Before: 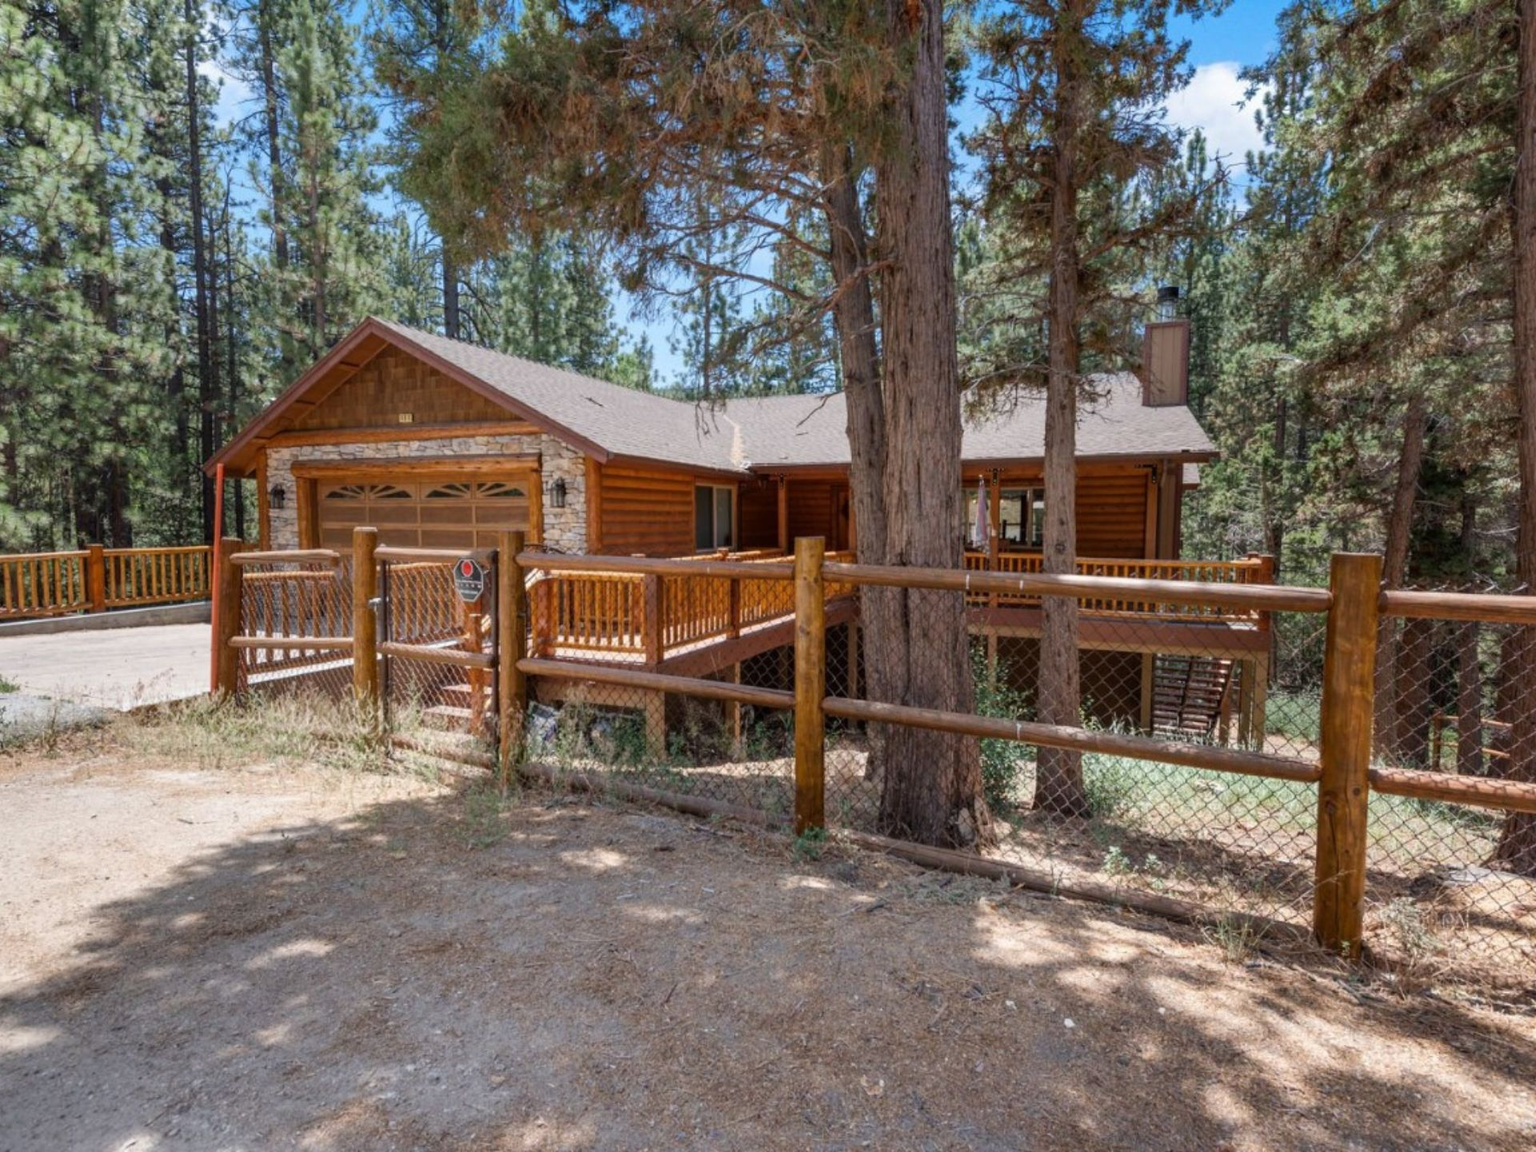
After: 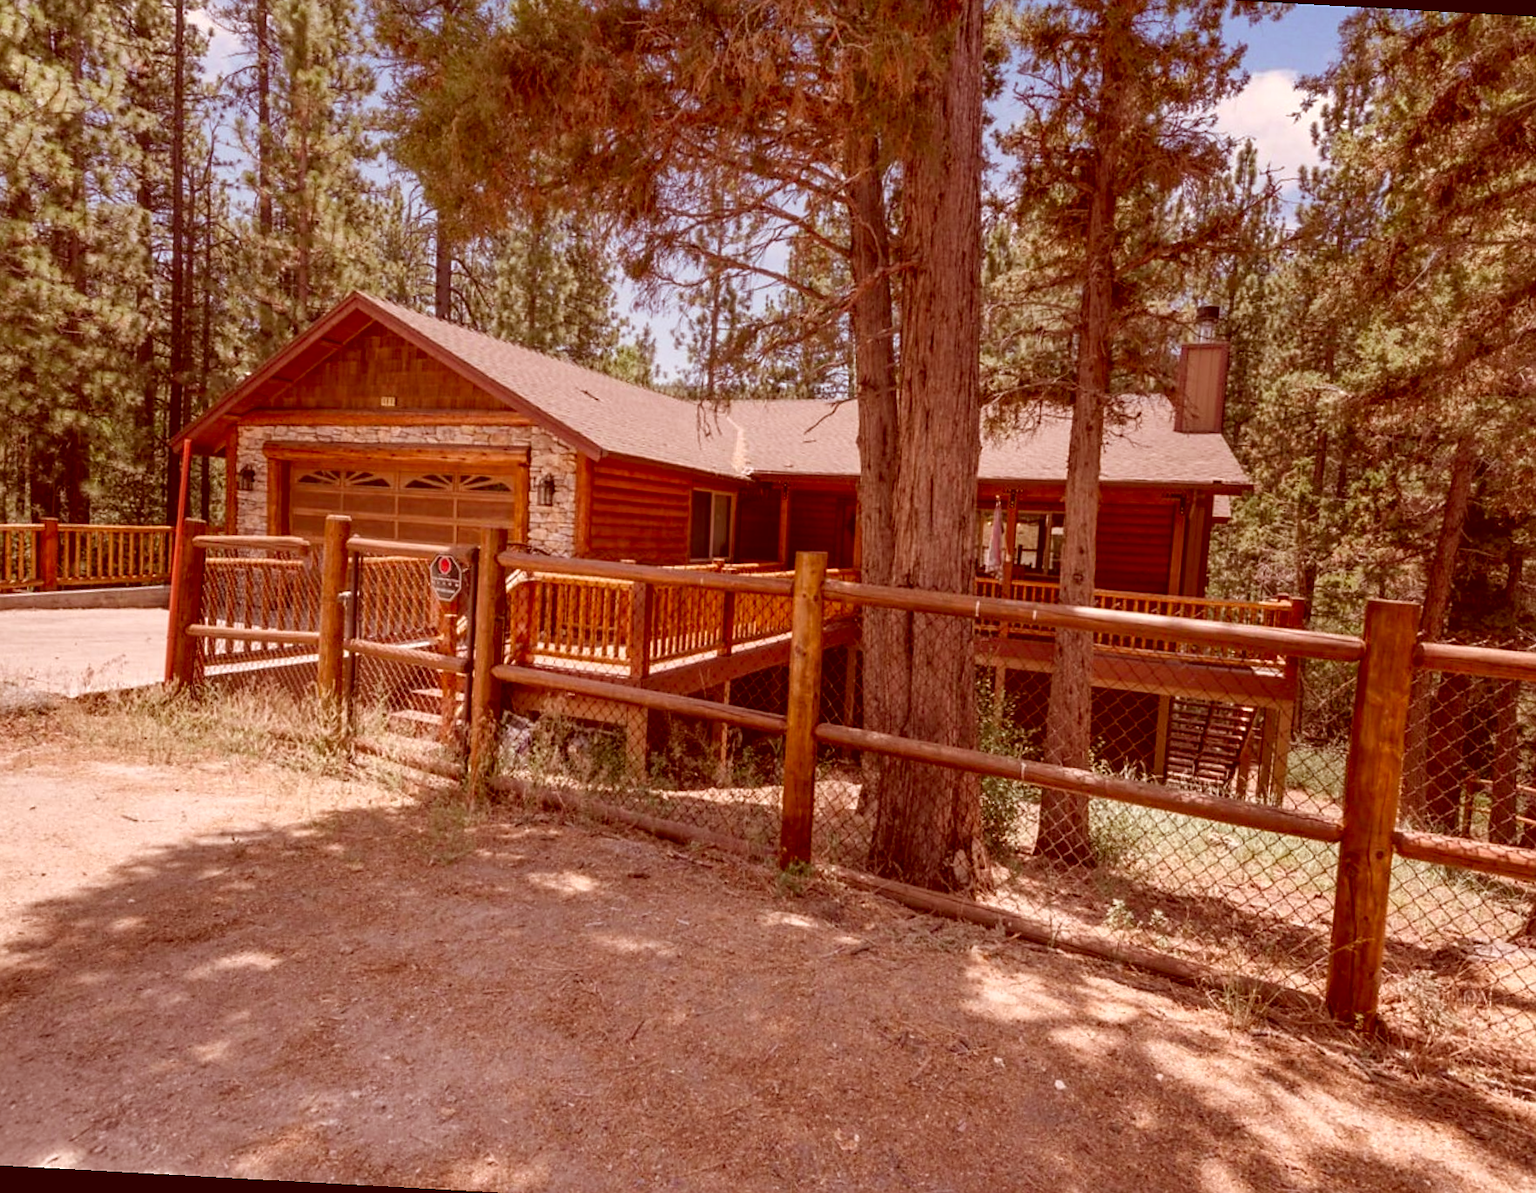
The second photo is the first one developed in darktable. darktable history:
color correction: highlights a* 9.56, highlights b* 8.83, shadows a* 39.71, shadows b* 39.85, saturation 0.806
contrast brightness saturation: contrast 0.036, saturation 0.154
sharpen: radius 1.893, amount 0.4, threshold 1.438
crop and rotate: angle -3.12°, left 5.118%, top 5.191%, right 4.713%, bottom 4.16%
